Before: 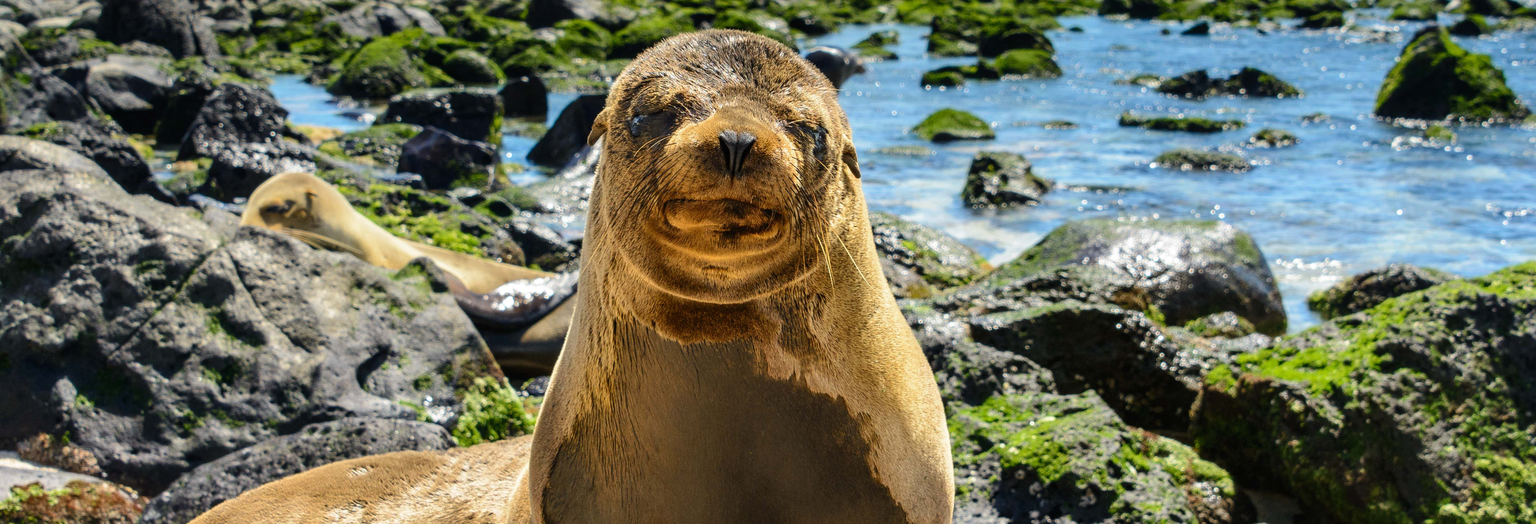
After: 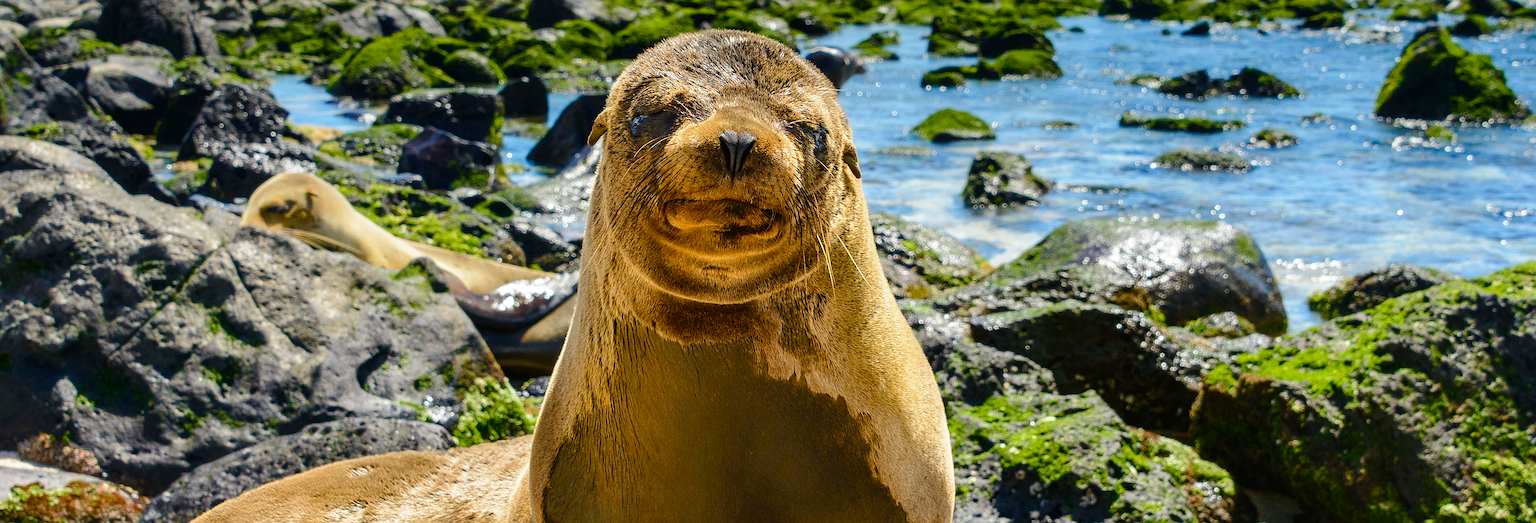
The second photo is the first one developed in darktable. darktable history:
color balance rgb: power › hue 74.91°, global offset › hue 172.3°, perceptual saturation grading › global saturation 45.503%, perceptual saturation grading › highlights -50.125%, perceptual saturation grading › shadows 30.395%
sharpen: on, module defaults
